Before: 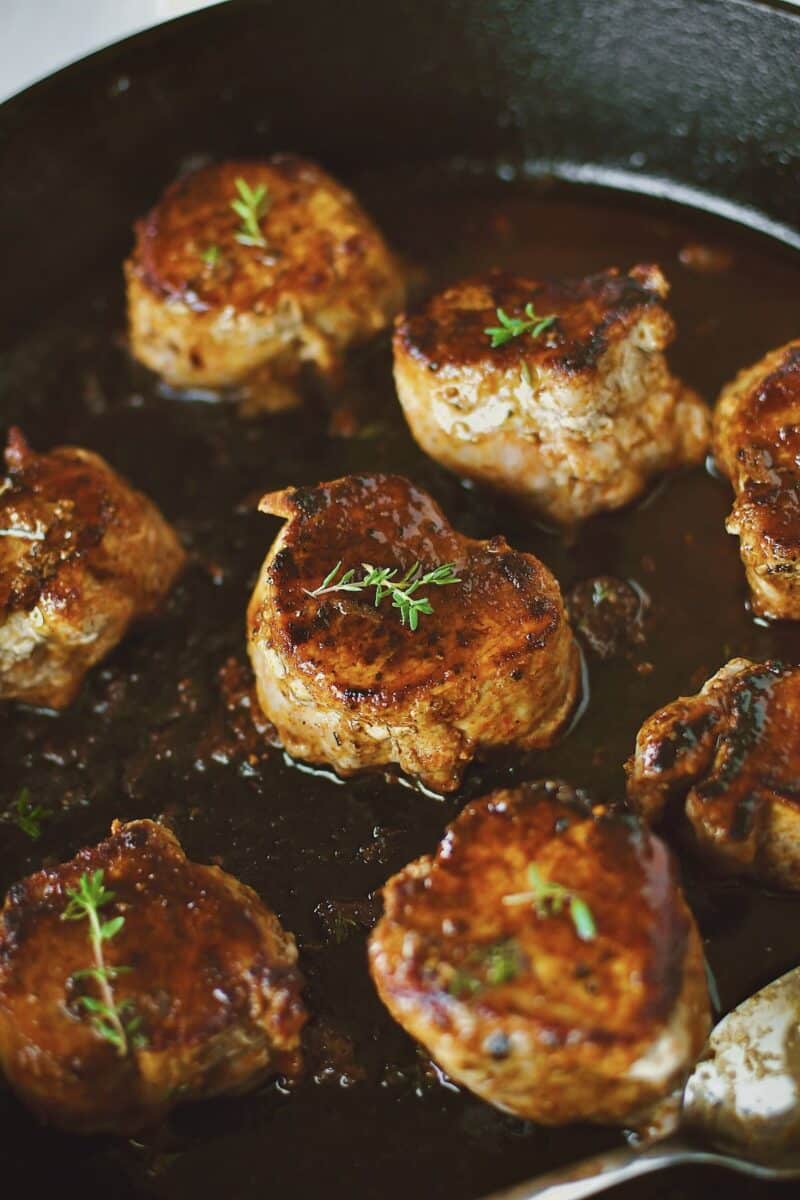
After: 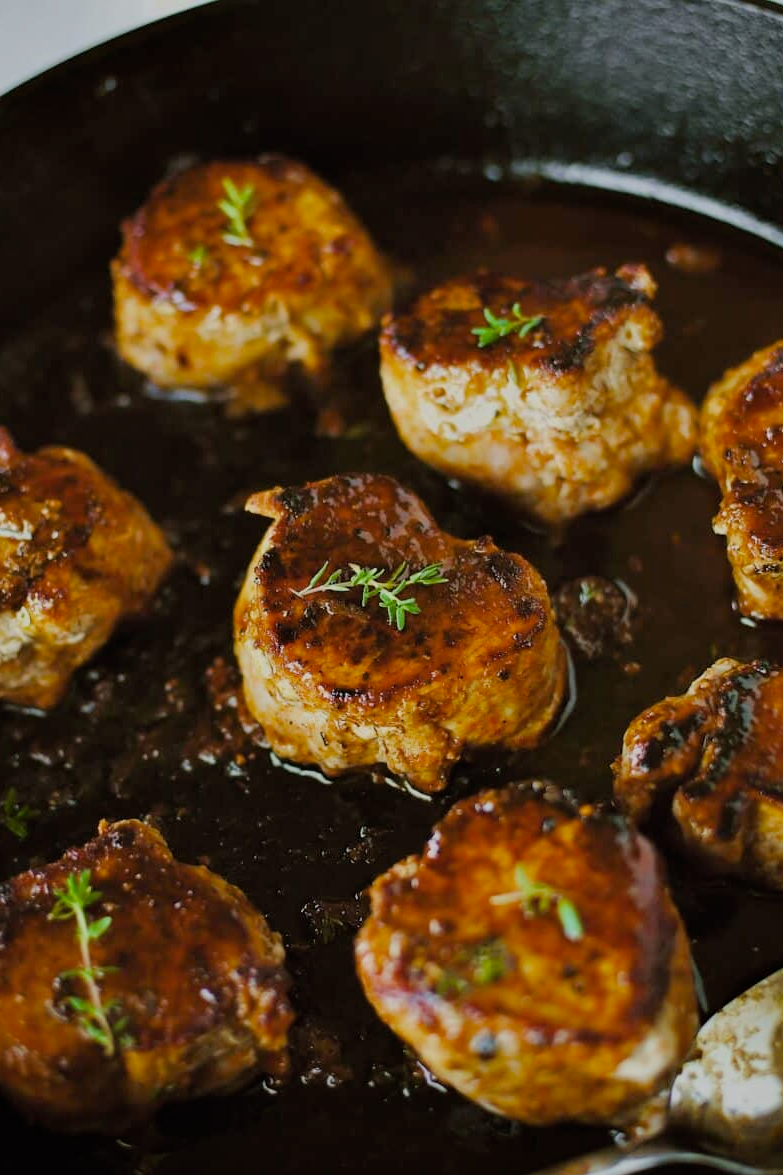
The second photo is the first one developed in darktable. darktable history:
crop: left 1.743%, right 0.268%, bottom 2.011%
color balance rgb: shadows fall-off 101%, linear chroma grading › mid-tones 7.63%, perceptual saturation grading › mid-tones 11.68%, mask middle-gray fulcrum 22.45%, global vibrance 10.11%, saturation formula JzAzBz (2021)
filmic rgb: black relative exposure -7.48 EV, white relative exposure 4.83 EV, hardness 3.4, color science v6 (2022)
